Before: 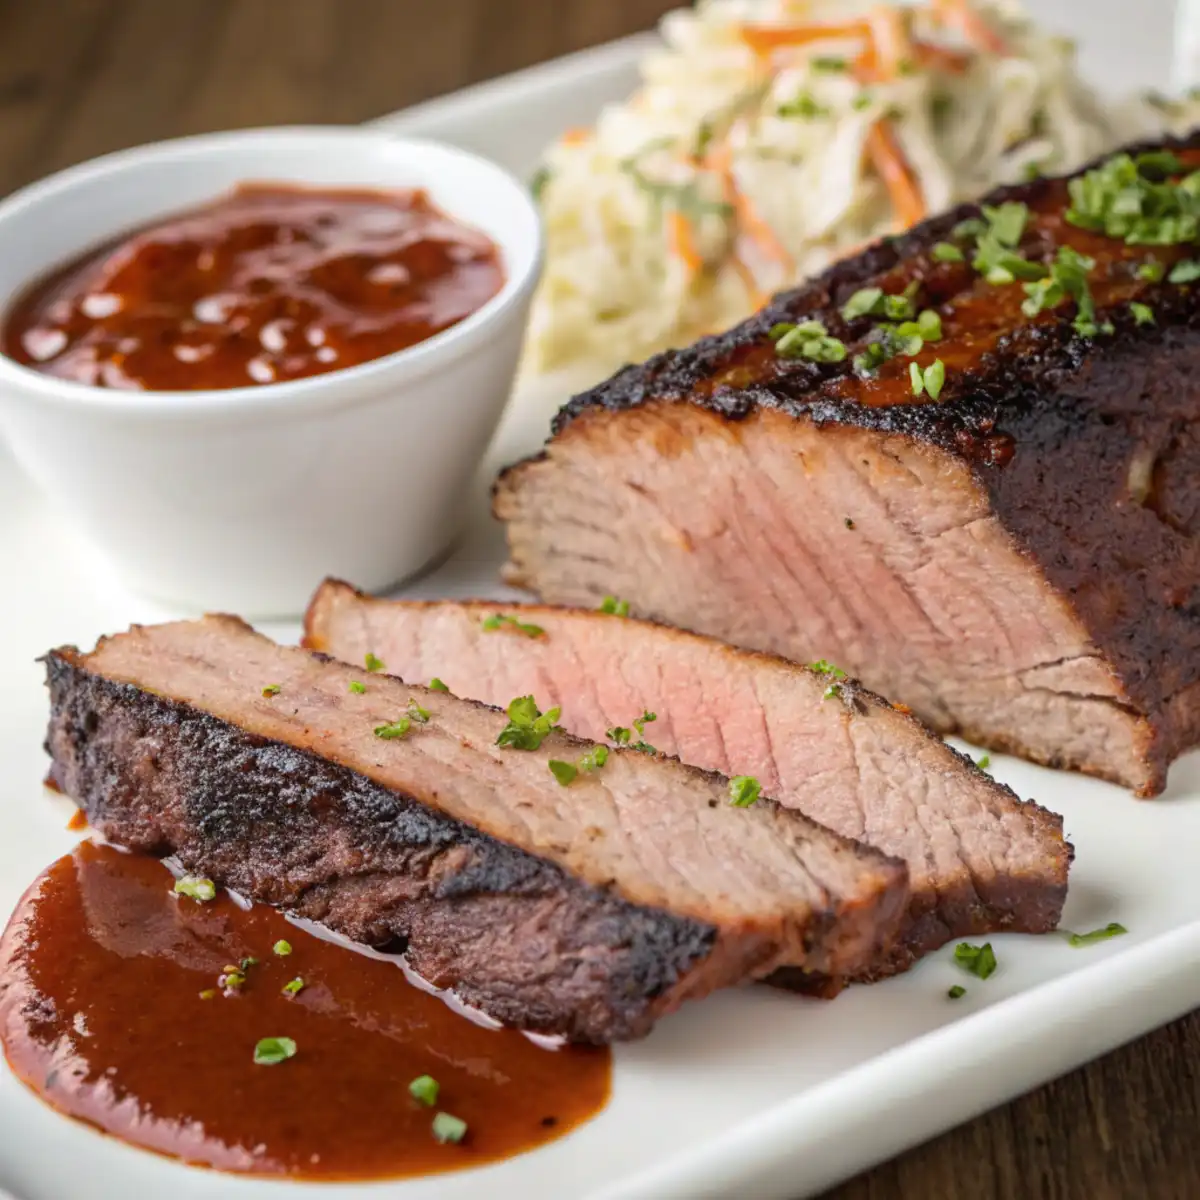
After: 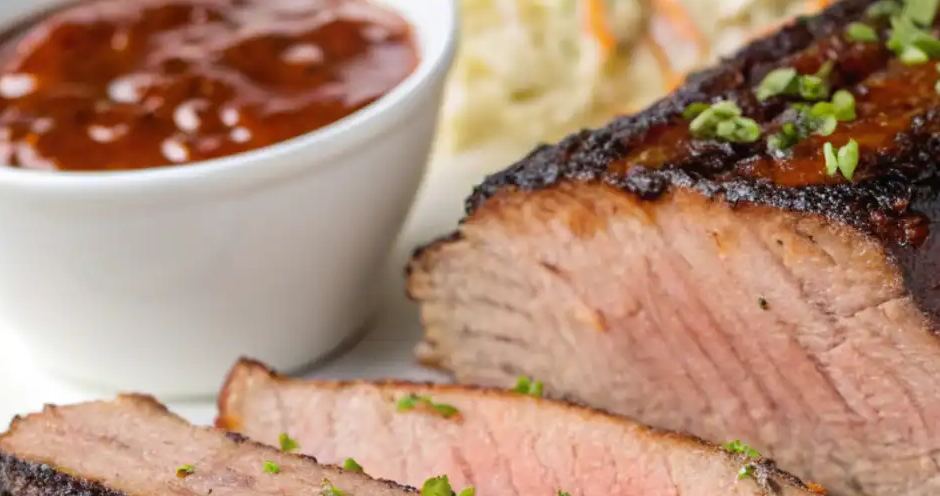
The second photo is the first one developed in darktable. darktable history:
crop: left 7.209%, top 18.361%, right 14.432%, bottom 40.234%
